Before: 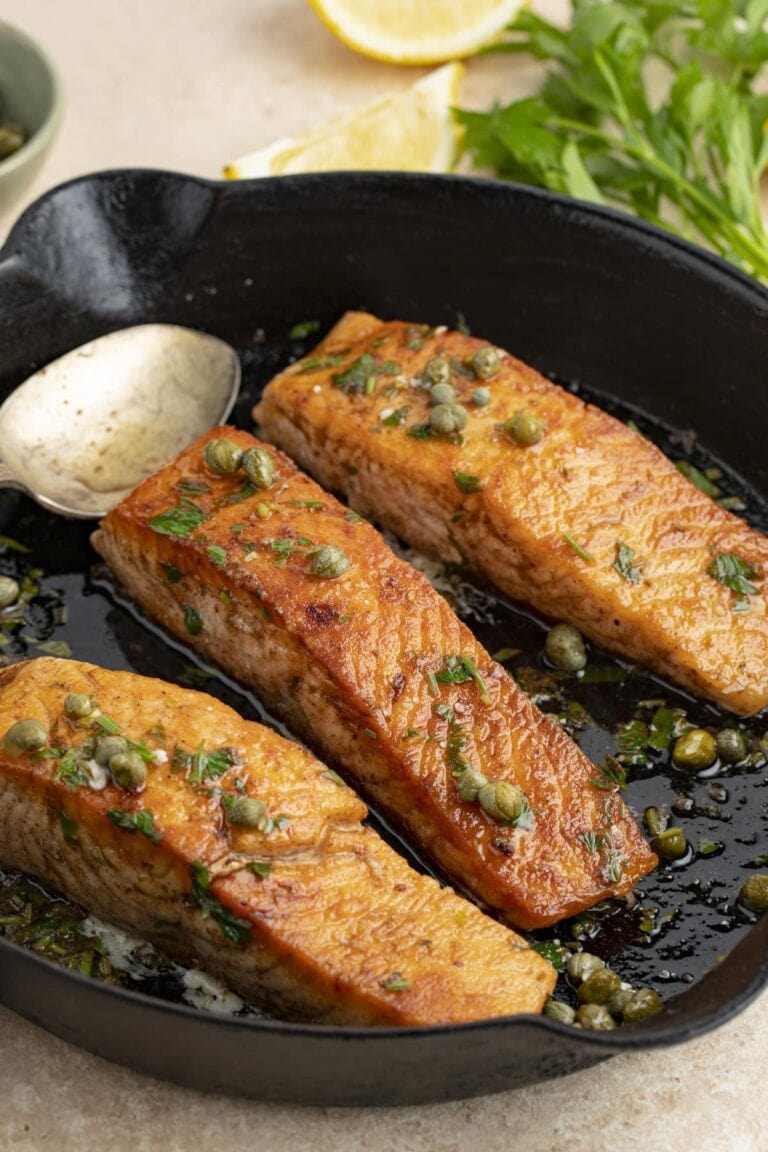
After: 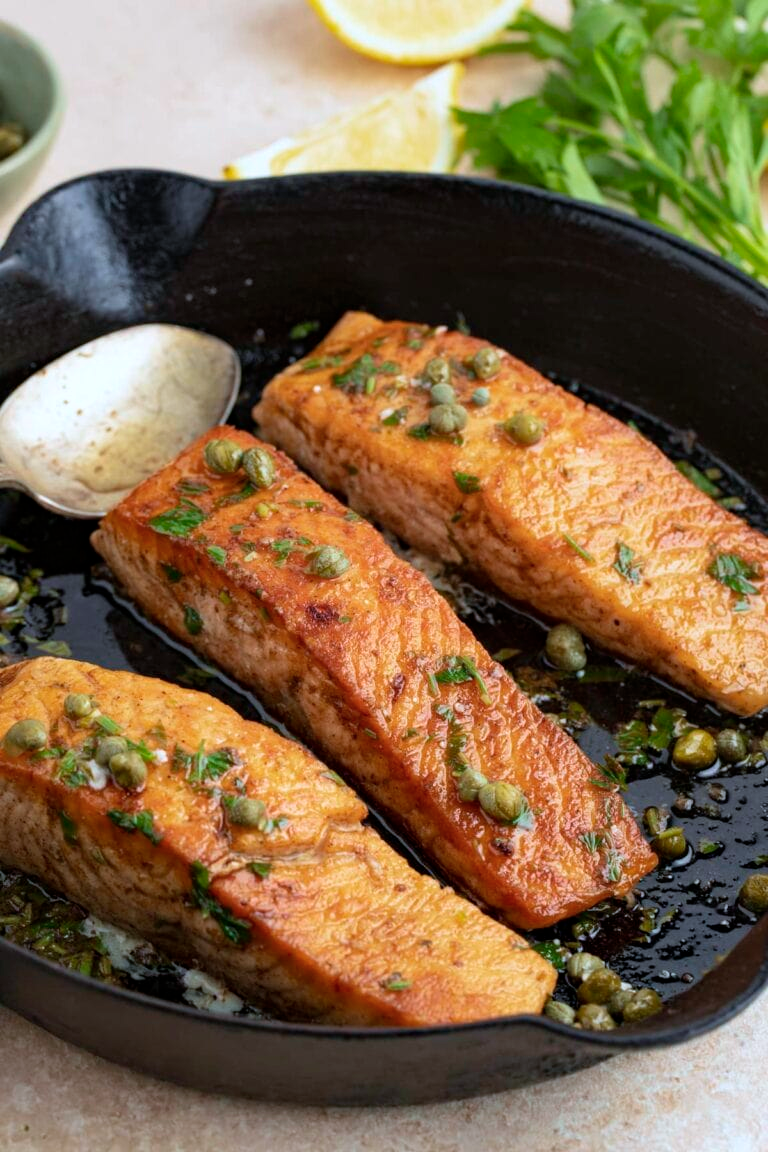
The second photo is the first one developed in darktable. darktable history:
velvia: strength 21.76%
color calibration: x 0.37, y 0.382, temperature 4313.32 K
